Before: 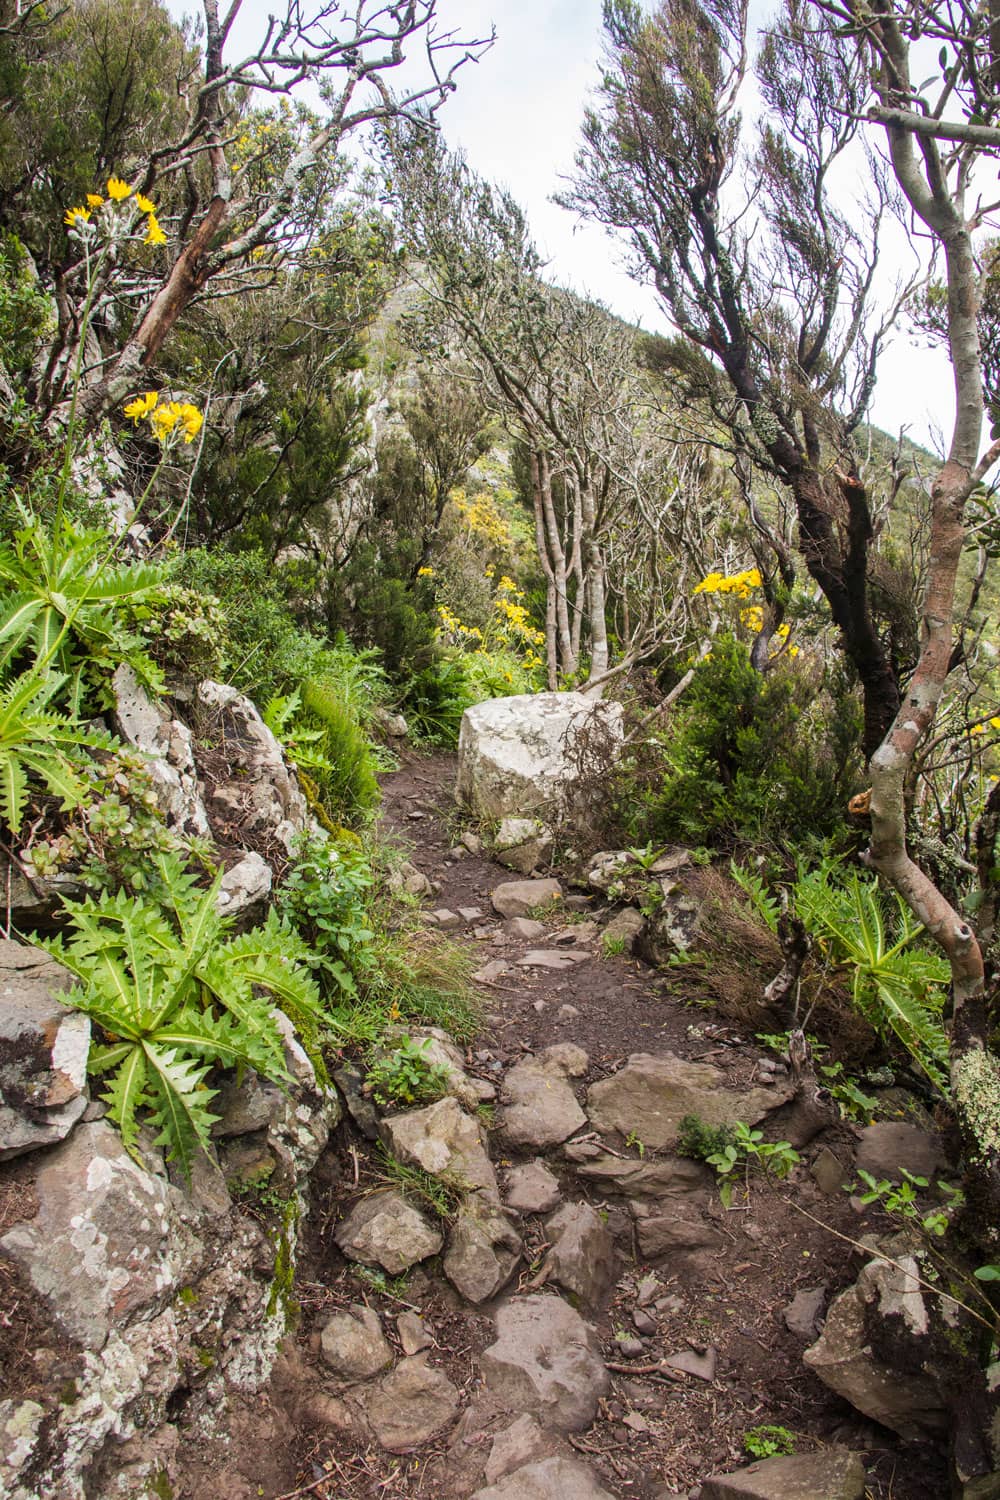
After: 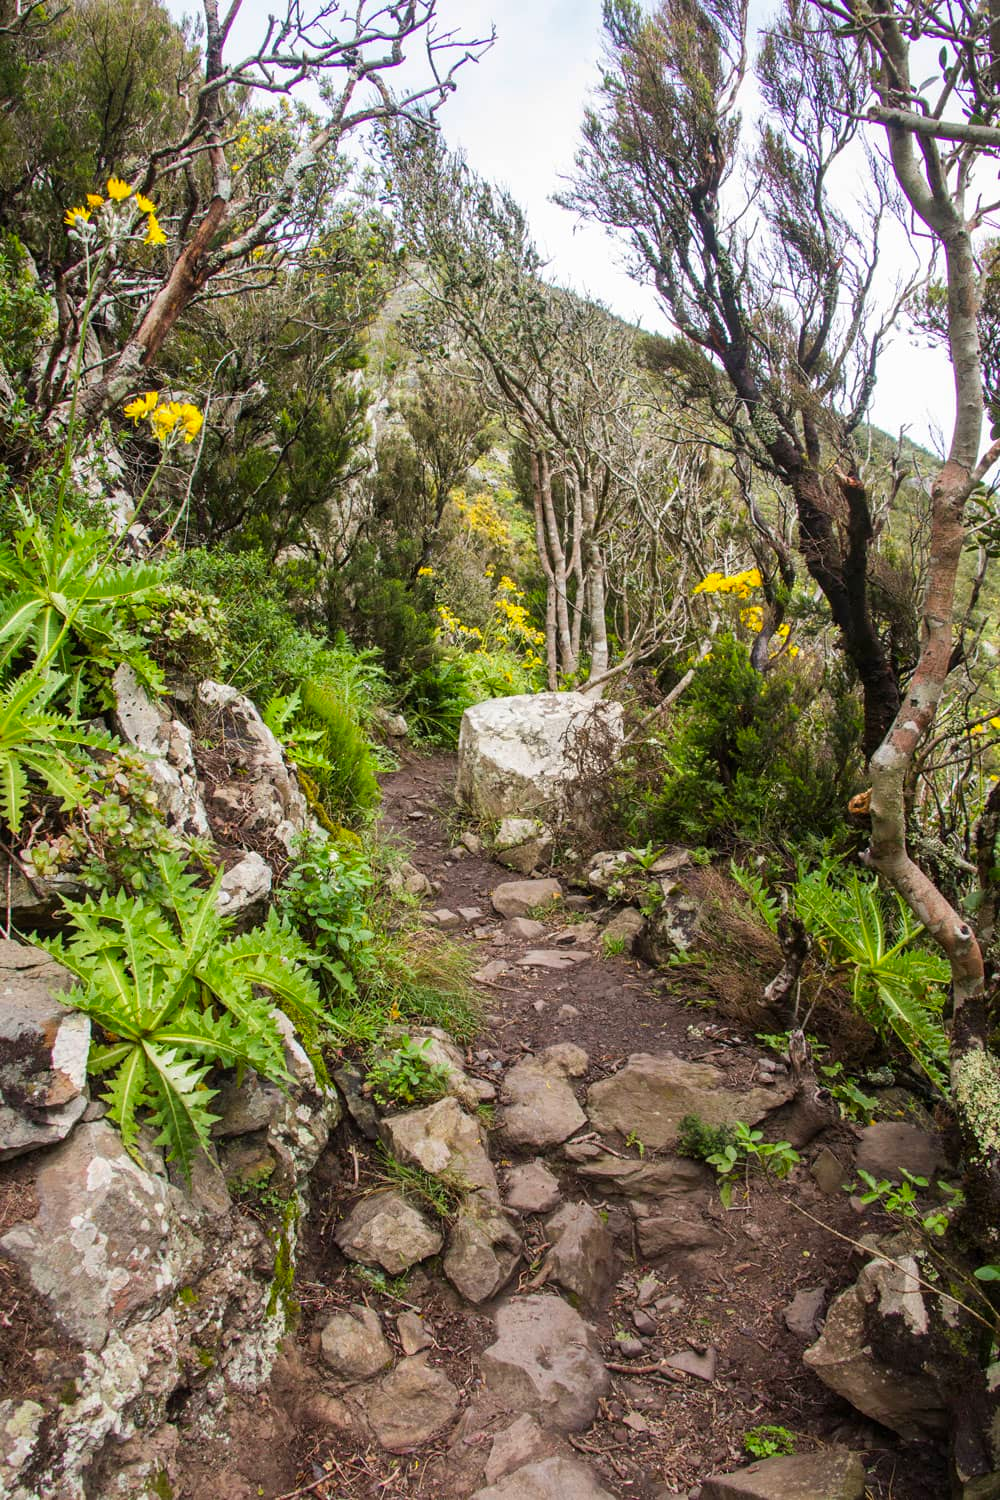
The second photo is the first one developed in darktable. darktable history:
contrast brightness saturation: saturation 0.178
